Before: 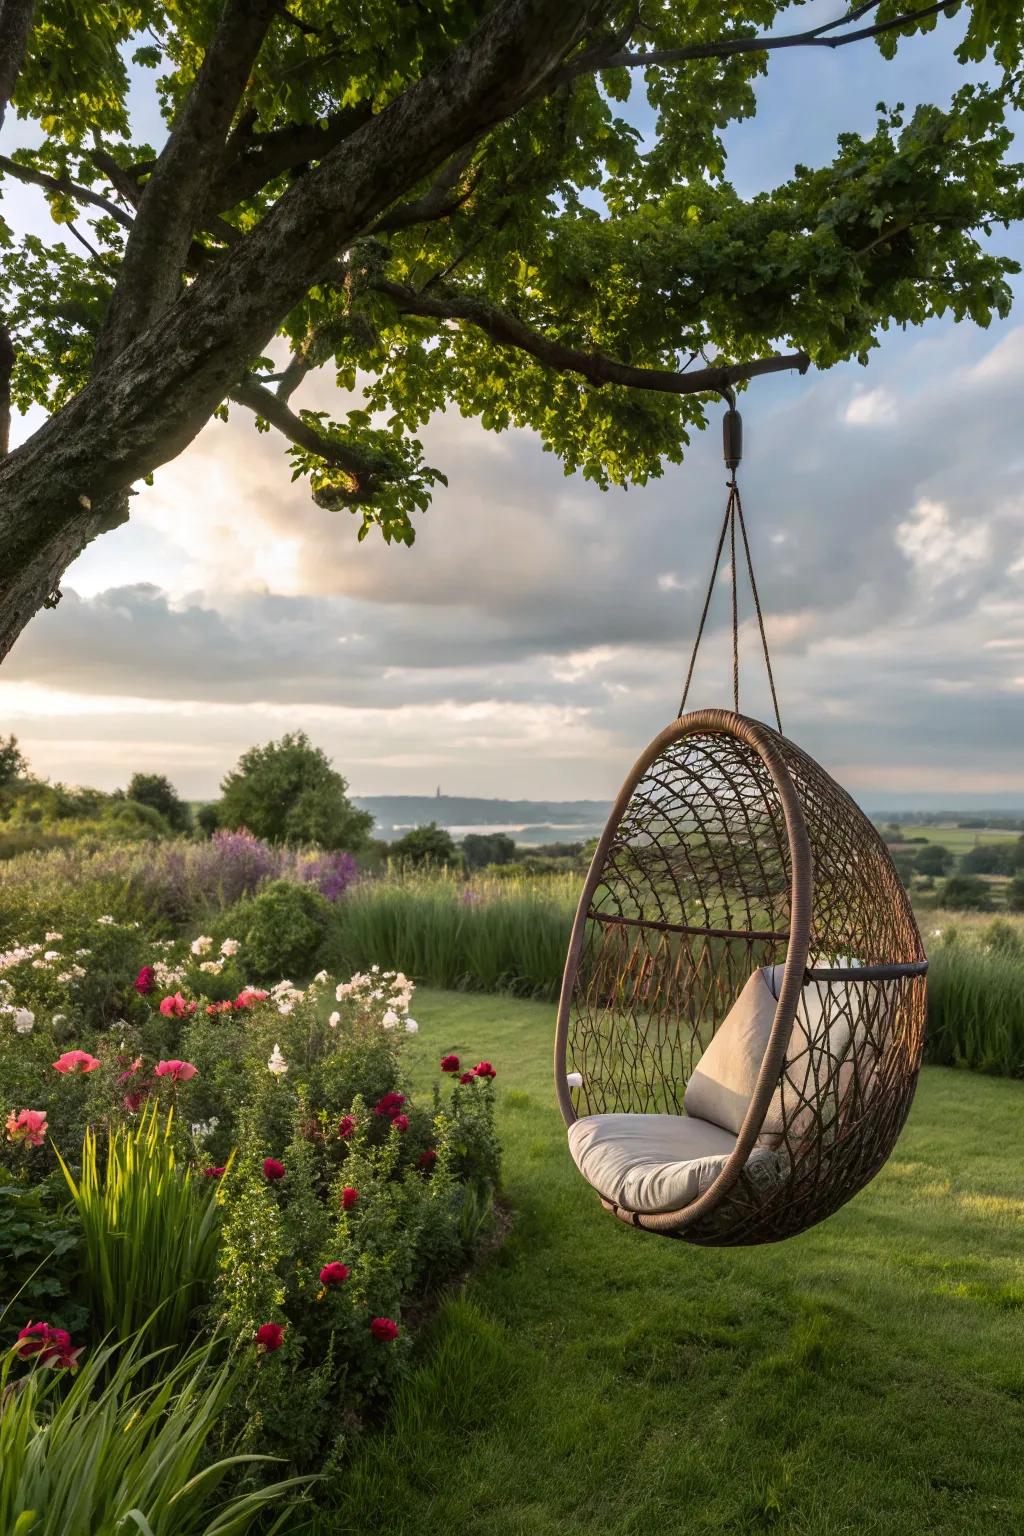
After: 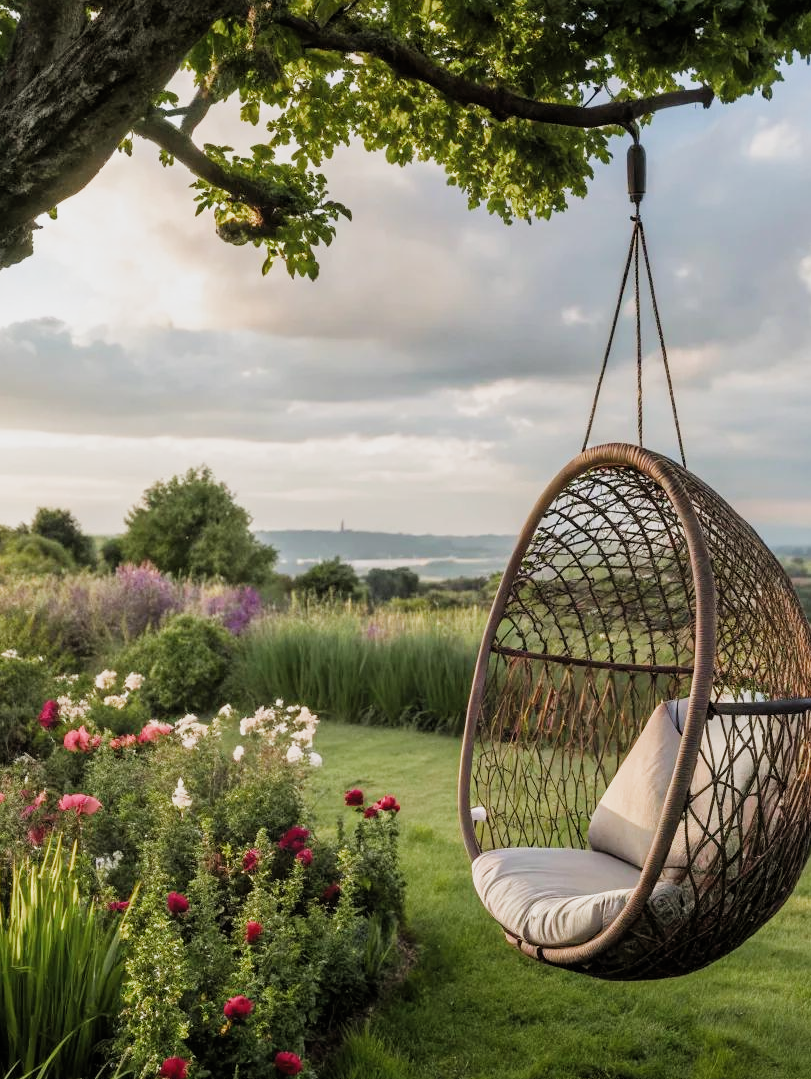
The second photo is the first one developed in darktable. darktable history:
filmic rgb: black relative exposure -8.02 EV, white relative exposure 4.05 EV, hardness 4.14, color science v4 (2020)
crop: left 9.428%, top 17.371%, right 11.276%, bottom 12.329%
tone equalizer: edges refinement/feathering 500, mask exposure compensation -1.57 EV, preserve details guided filter
exposure: black level correction 0.001, exposure 0.499 EV, compensate highlight preservation false
